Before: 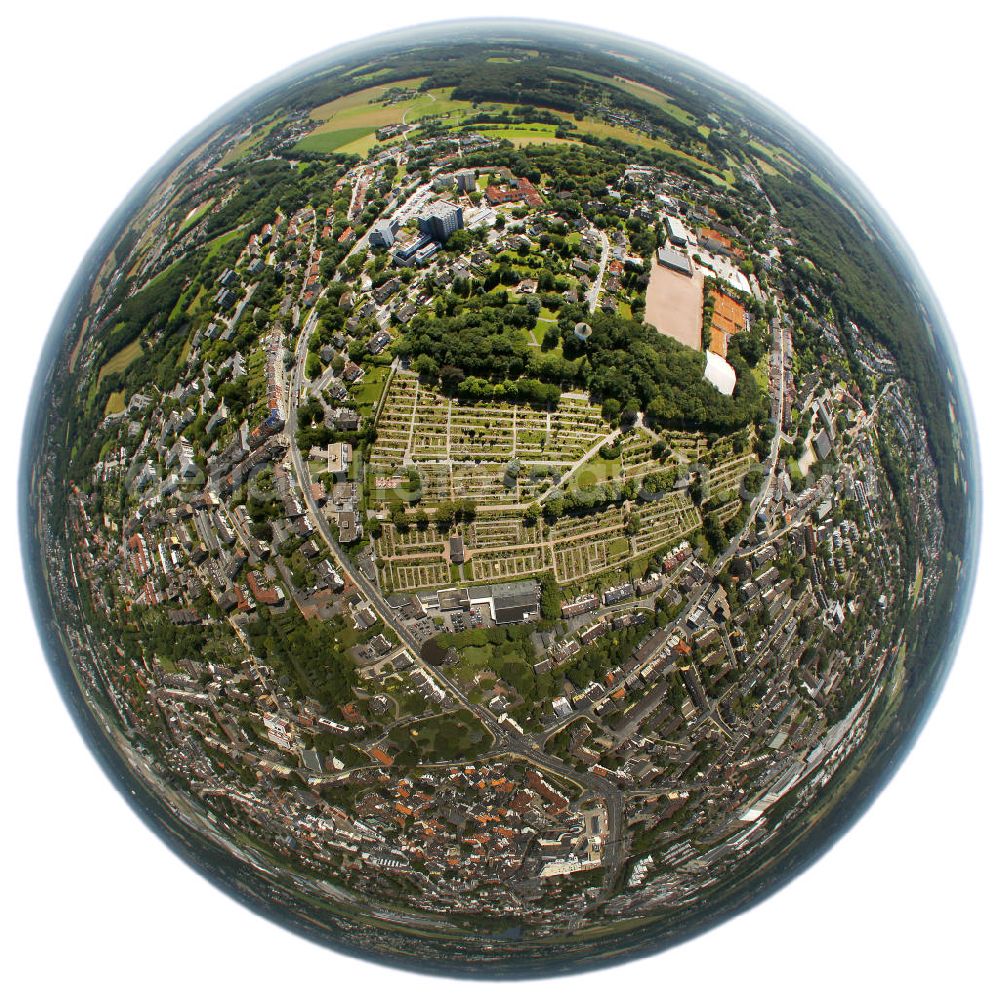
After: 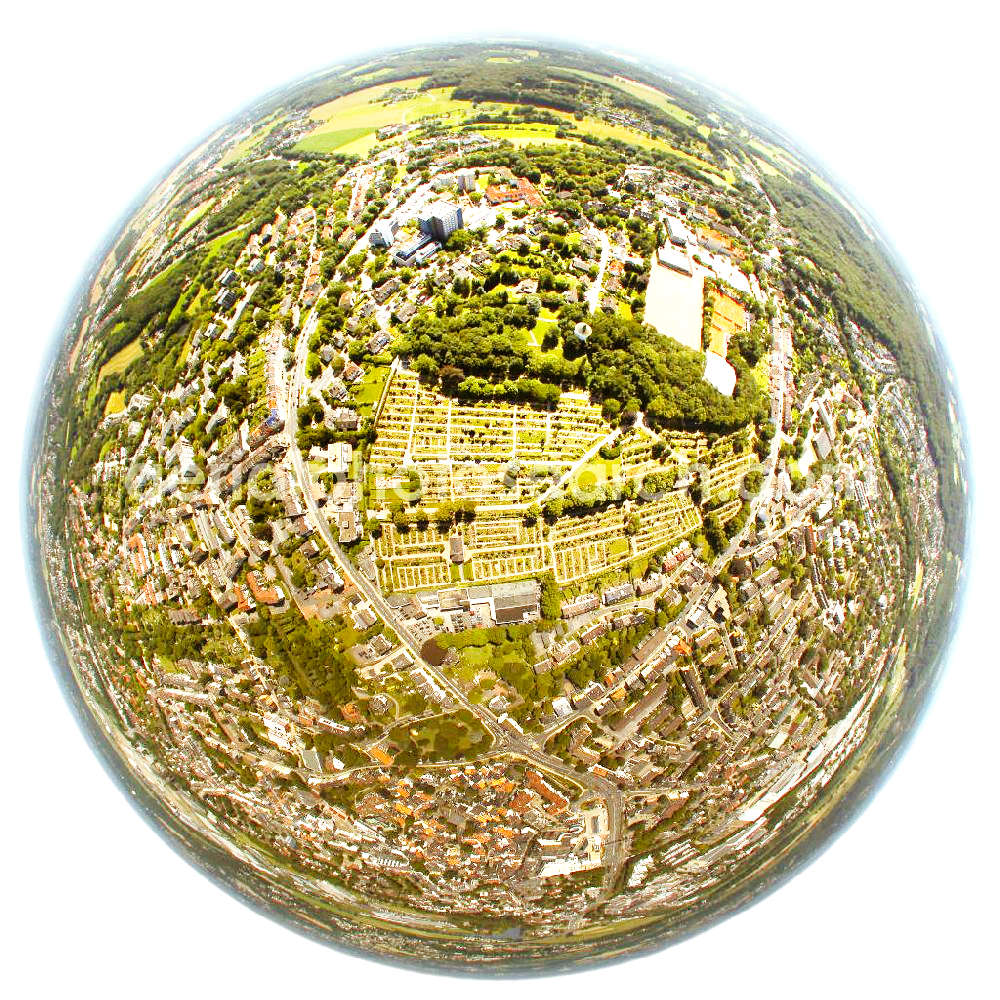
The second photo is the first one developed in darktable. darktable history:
base curve: curves: ch0 [(0, 0) (0.032, 0.025) (0.121, 0.166) (0.206, 0.329) (0.605, 0.79) (1, 1)], preserve colors none
exposure: black level correction 0, exposure 1.2 EV, compensate exposure bias true, compensate highlight preservation false
color balance rgb: power › luminance 9.809%, power › chroma 2.829%, power › hue 58.03°, perceptual saturation grading › global saturation -0.18%, global vibrance 14.352%
